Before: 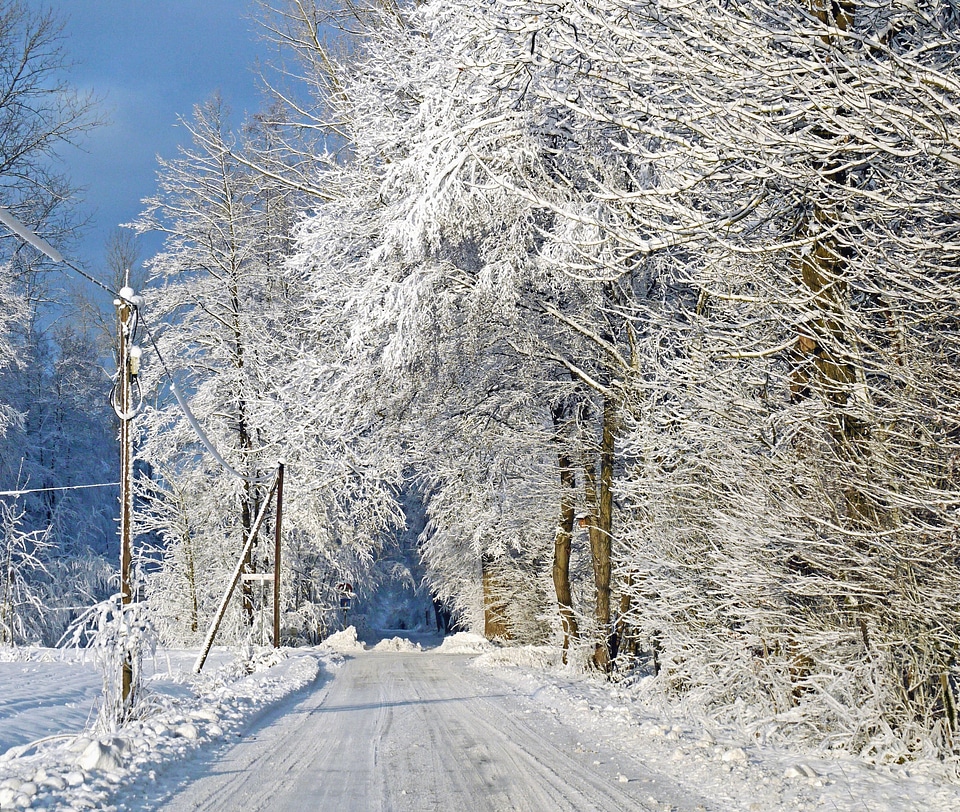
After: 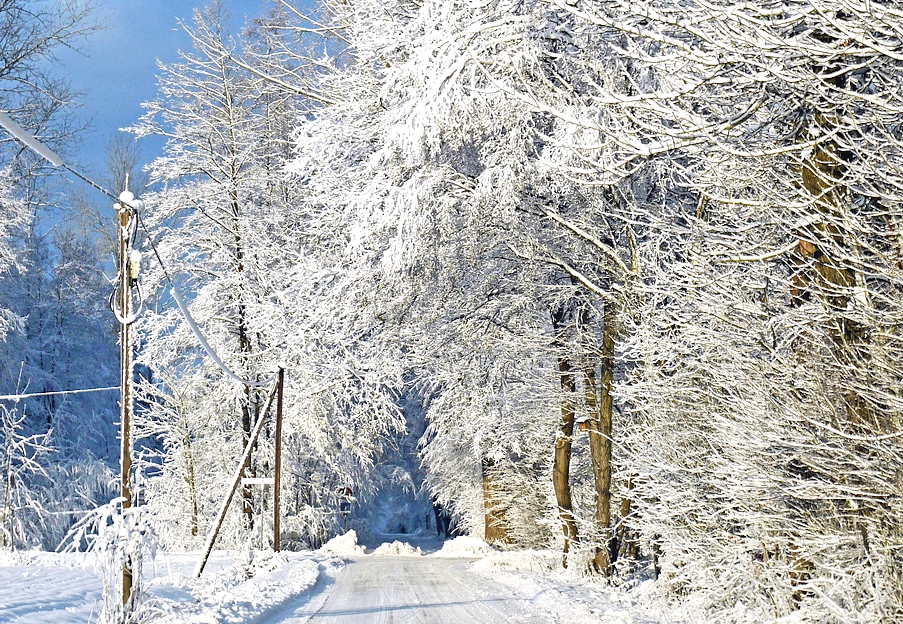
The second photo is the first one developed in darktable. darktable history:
crop and rotate: angle 0.033°, top 11.839%, right 5.772%, bottom 11.213%
exposure: exposure 0.44 EV, compensate highlight preservation false
